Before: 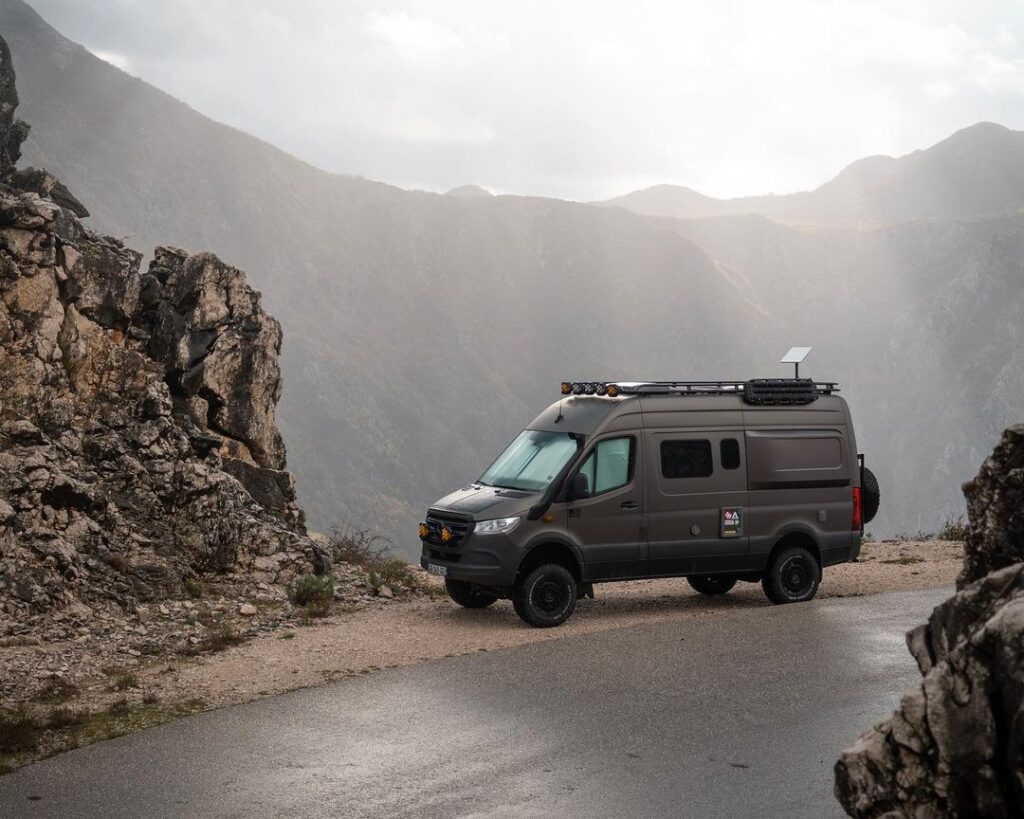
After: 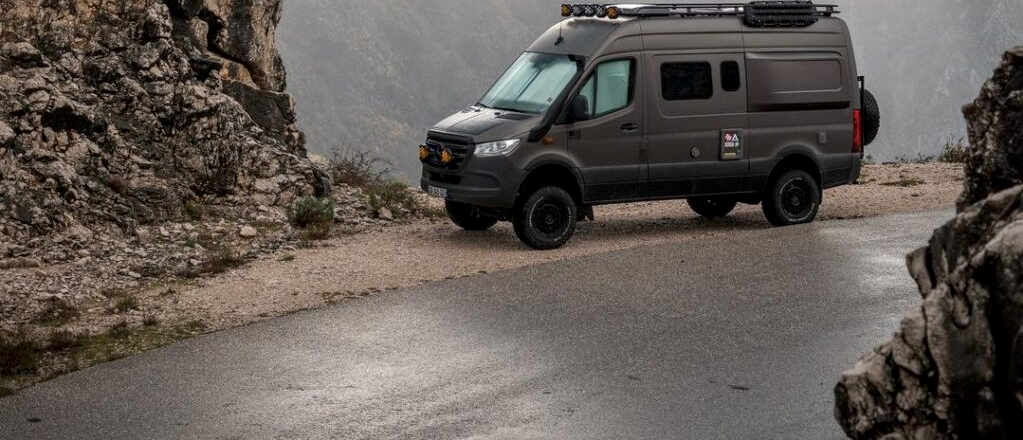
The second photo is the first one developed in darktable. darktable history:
local contrast: on, module defaults
crop and rotate: top 46.237%
